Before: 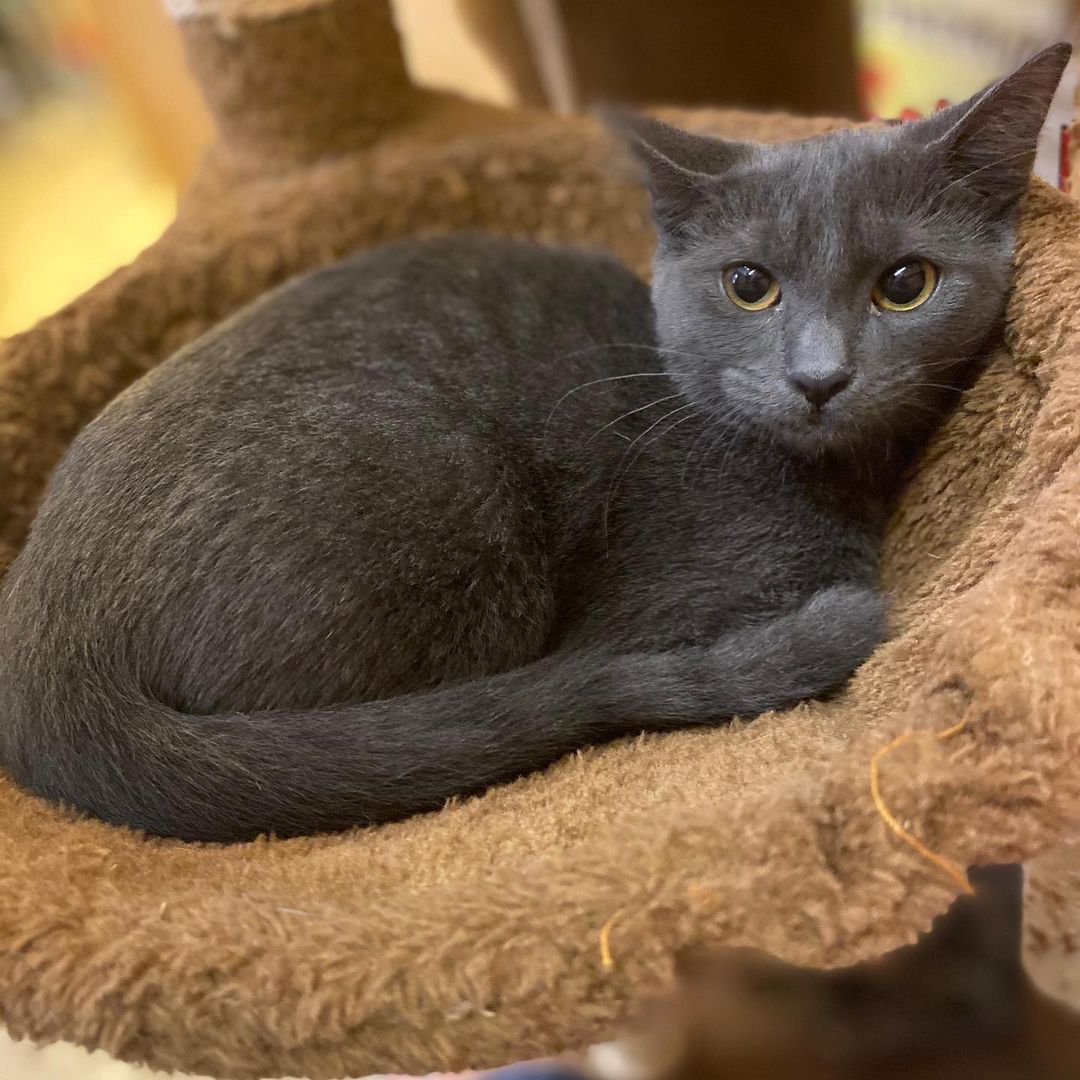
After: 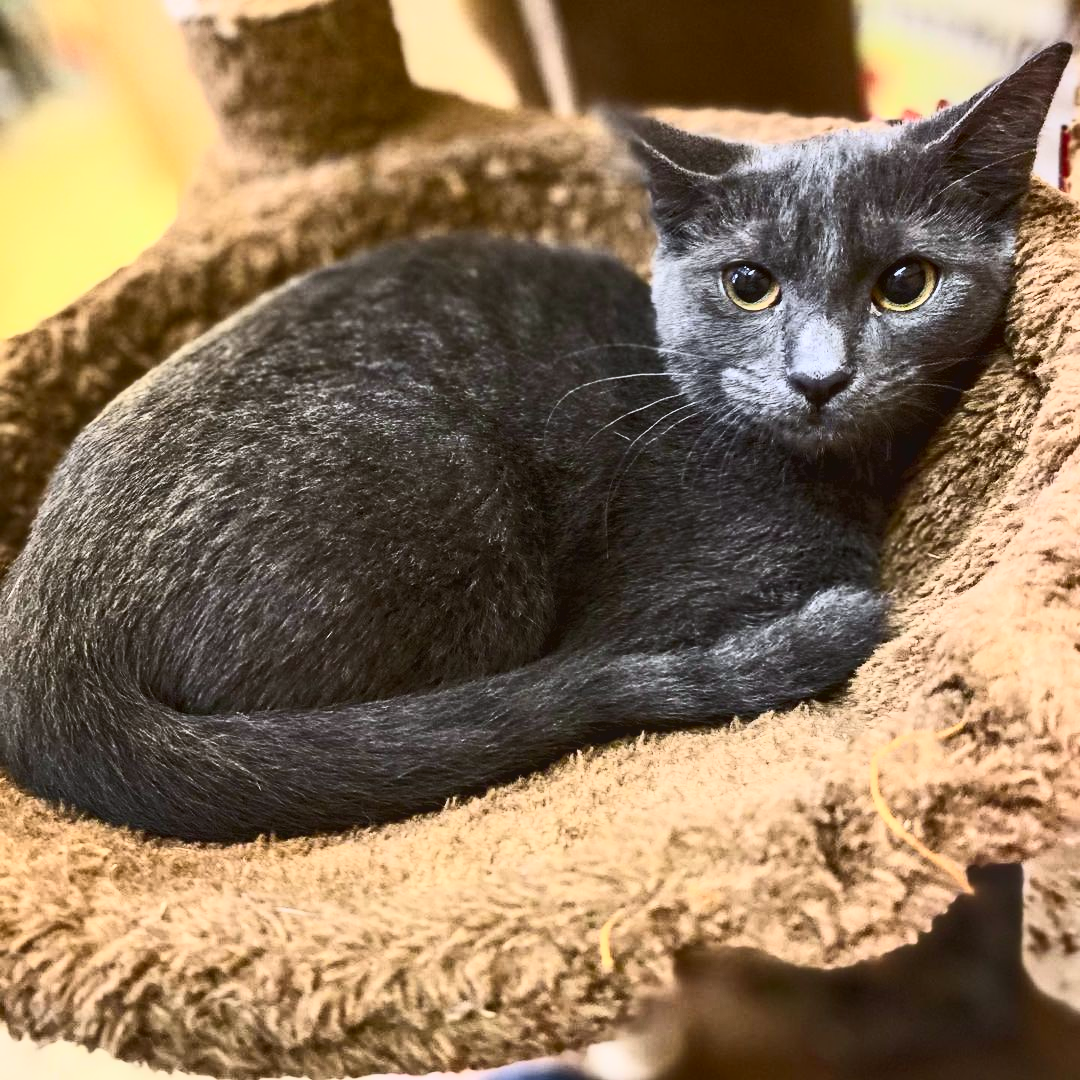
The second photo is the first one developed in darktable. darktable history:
local contrast: detail 110%
contrast brightness saturation: contrast 0.62, brightness 0.34, saturation 0.14
contrast equalizer: y [[0.545, 0.572, 0.59, 0.59, 0.571, 0.545], [0.5 ×6], [0.5 ×6], [0 ×6], [0 ×6]]
white balance: red 0.967, blue 1.049
